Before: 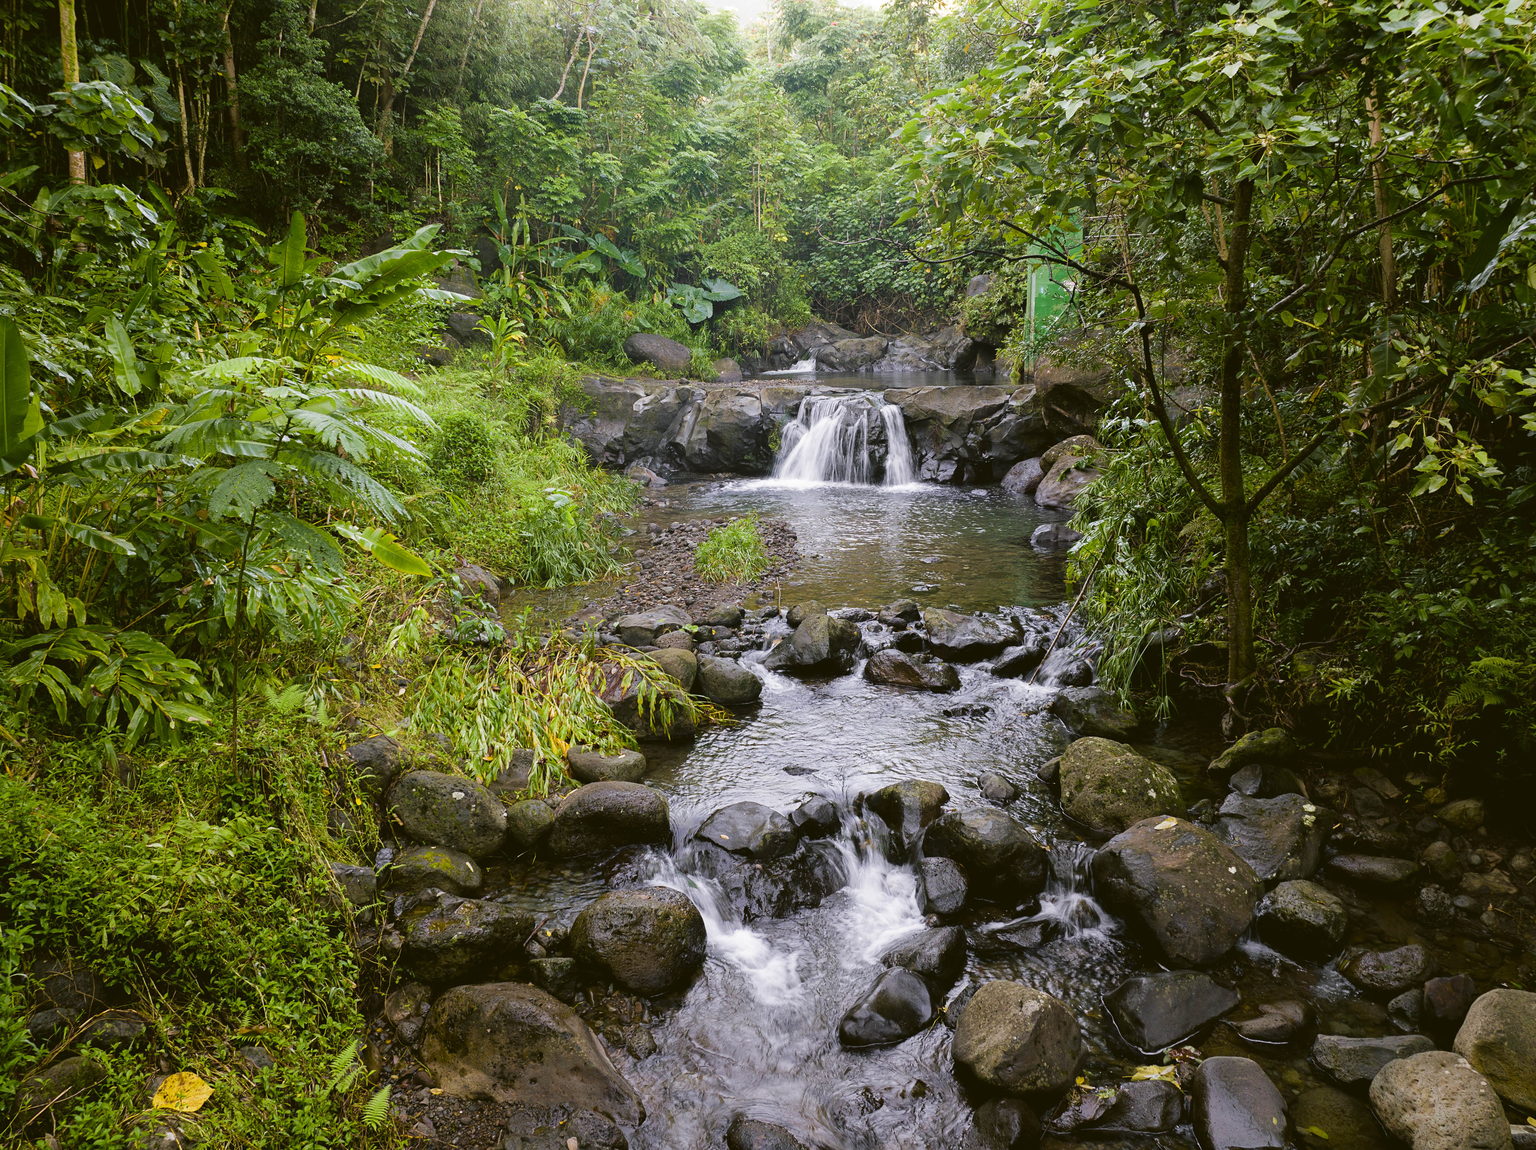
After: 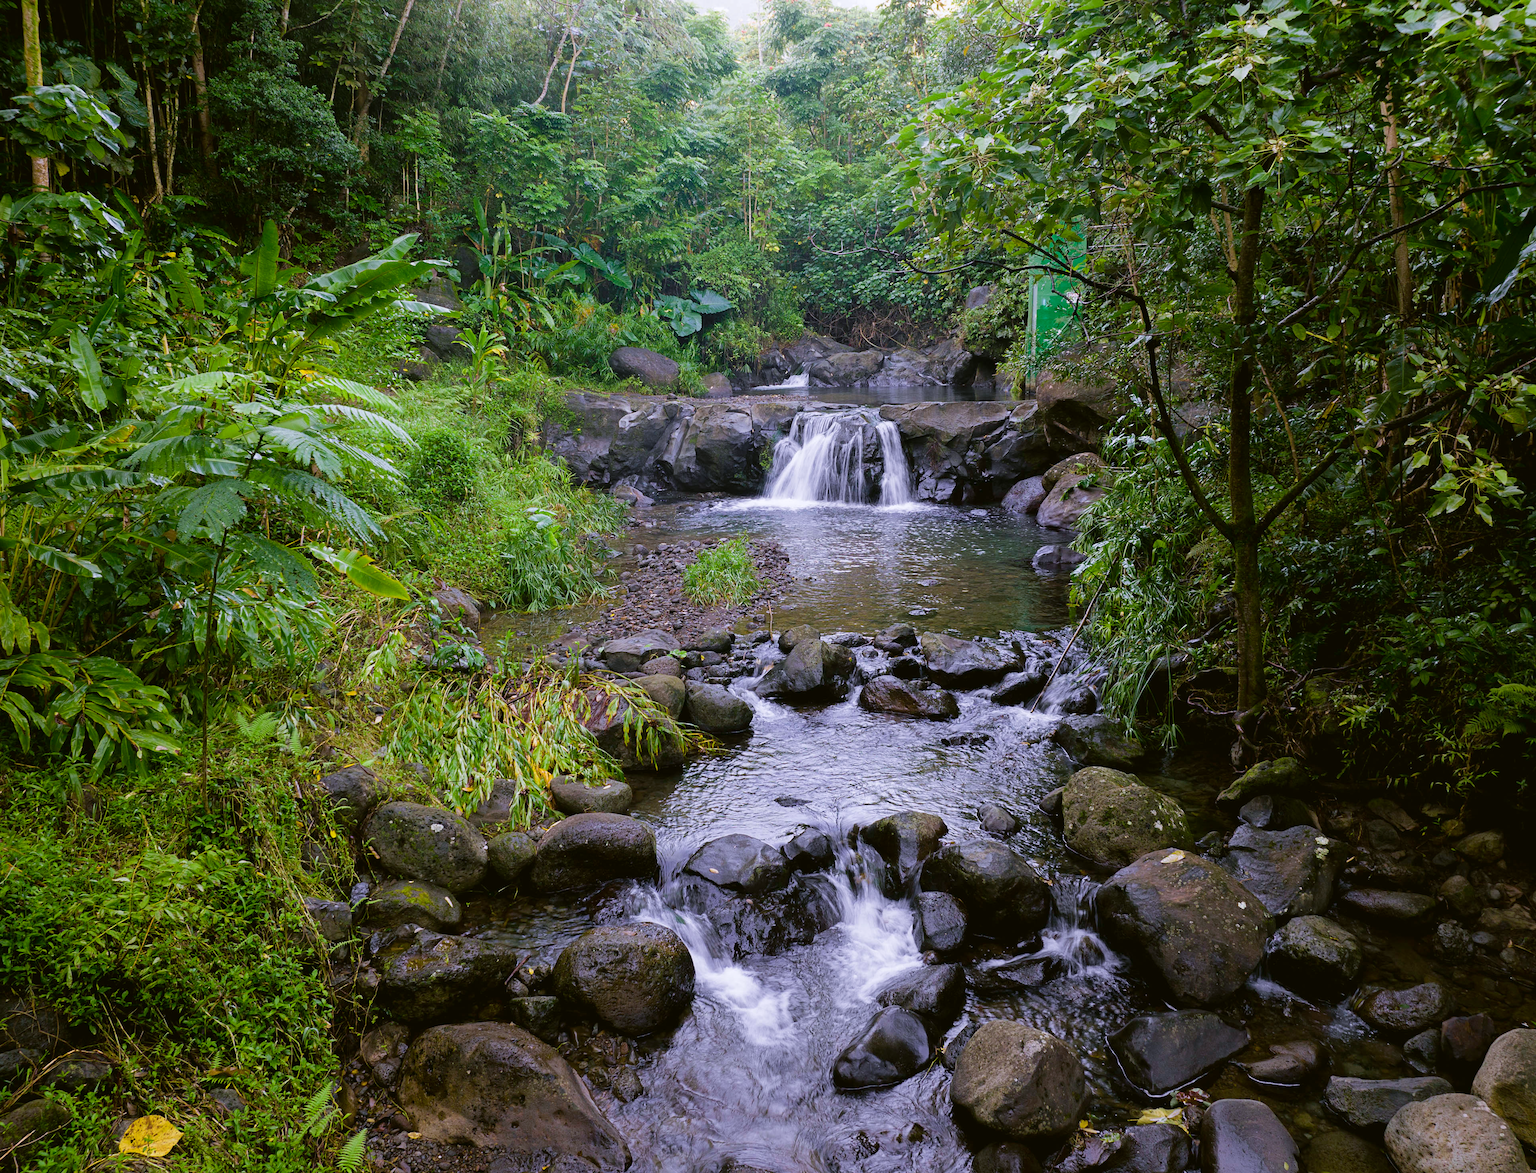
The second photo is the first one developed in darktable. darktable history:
color balance rgb: shadows lift › luminance -21.542%, shadows lift › chroma 6.607%, shadows lift › hue 269.45°, shadows fall-off 298.108%, white fulcrum 1.98 EV, highlights fall-off 299.541%, perceptual saturation grading › global saturation 0.86%, mask middle-gray fulcrum 99.302%, contrast gray fulcrum 38.302%
crop and rotate: left 2.509%, right 1.331%, bottom 1.87%
